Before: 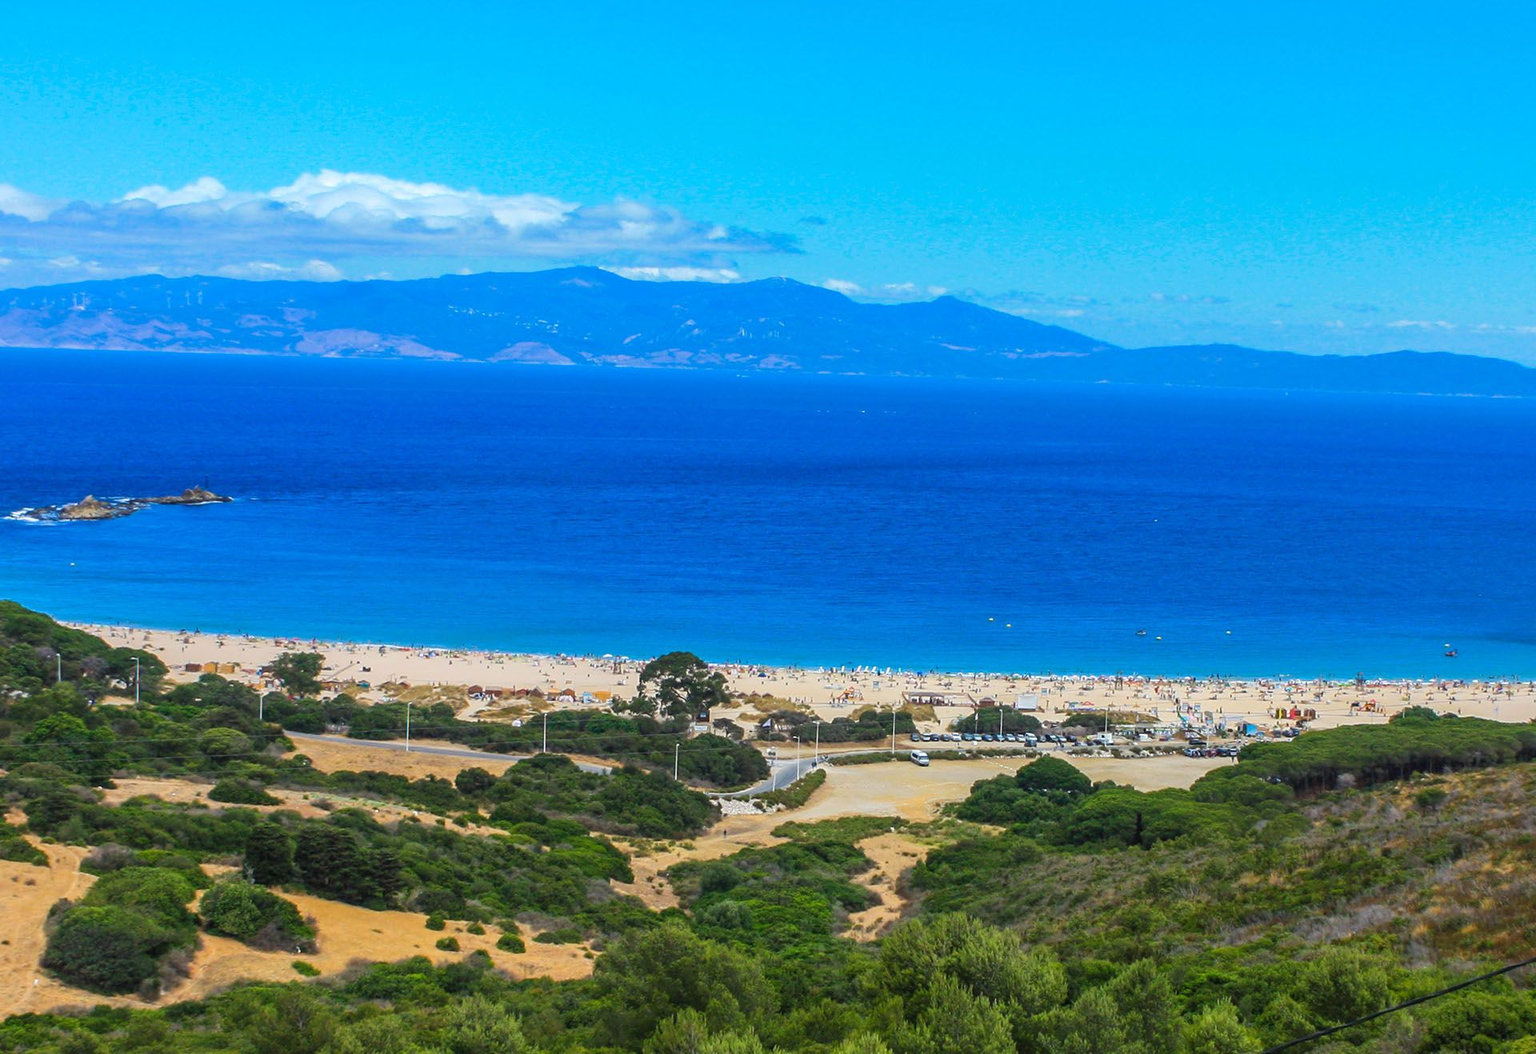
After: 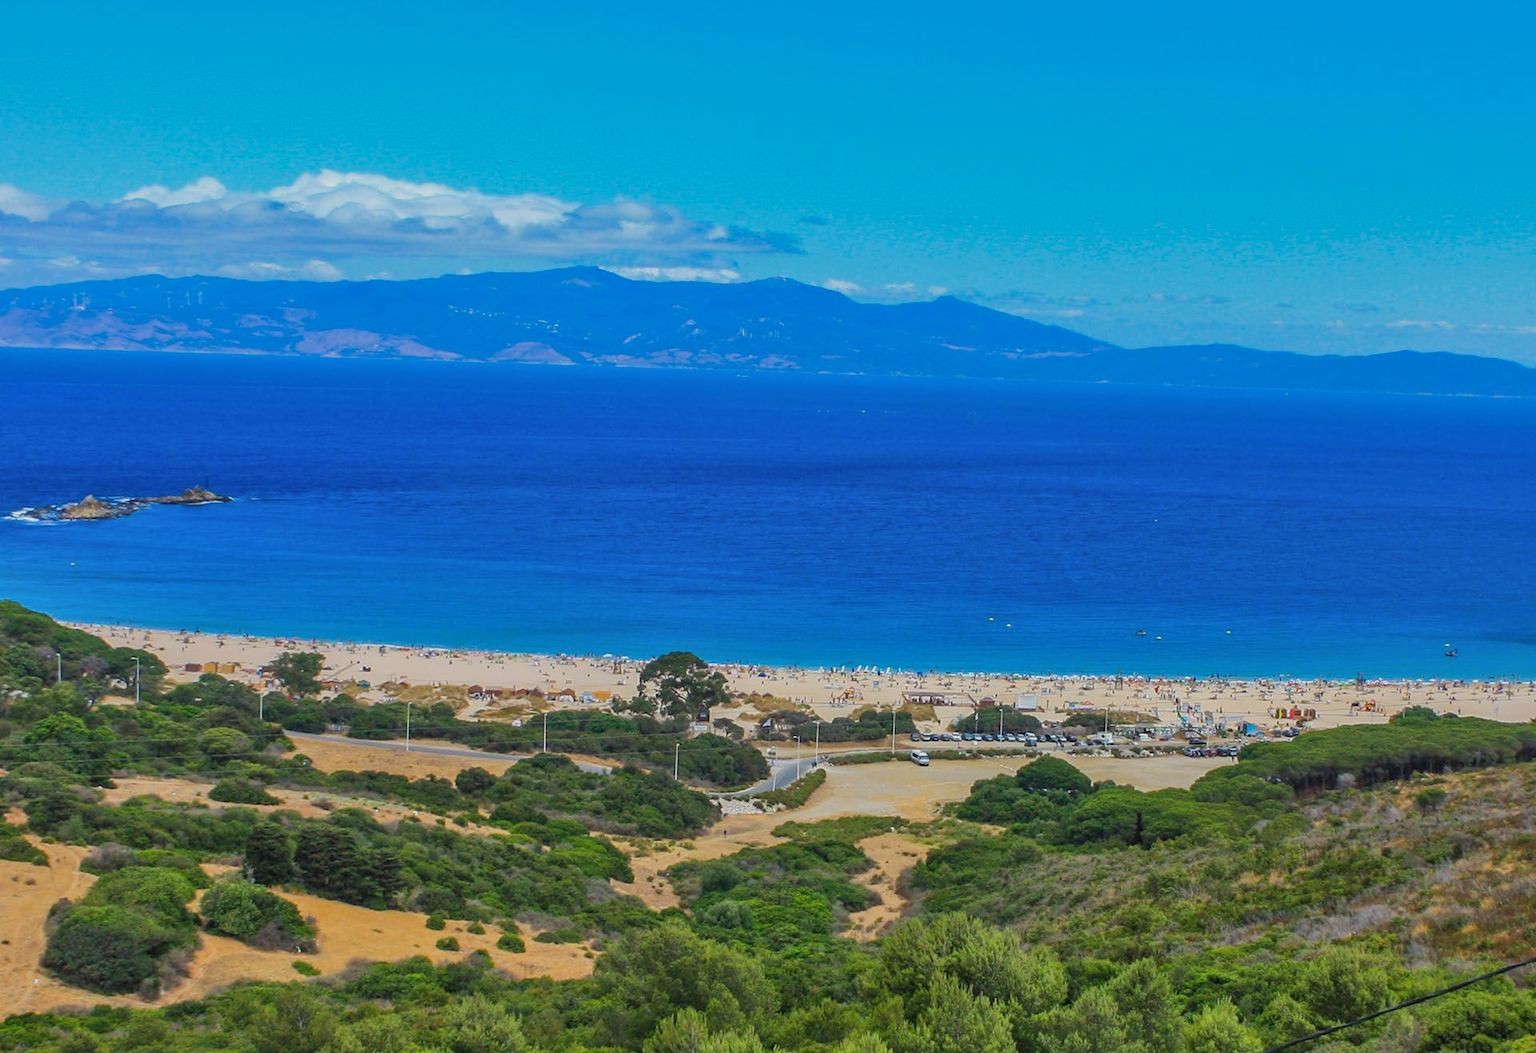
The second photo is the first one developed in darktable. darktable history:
shadows and highlights: shadows 60, soften with gaussian
tone equalizer: -8 EV 0.25 EV, -7 EV 0.417 EV, -6 EV 0.417 EV, -5 EV 0.25 EV, -3 EV -0.25 EV, -2 EV -0.417 EV, -1 EV -0.417 EV, +0 EV -0.25 EV, edges refinement/feathering 500, mask exposure compensation -1.57 EV, preserve details guided filter
